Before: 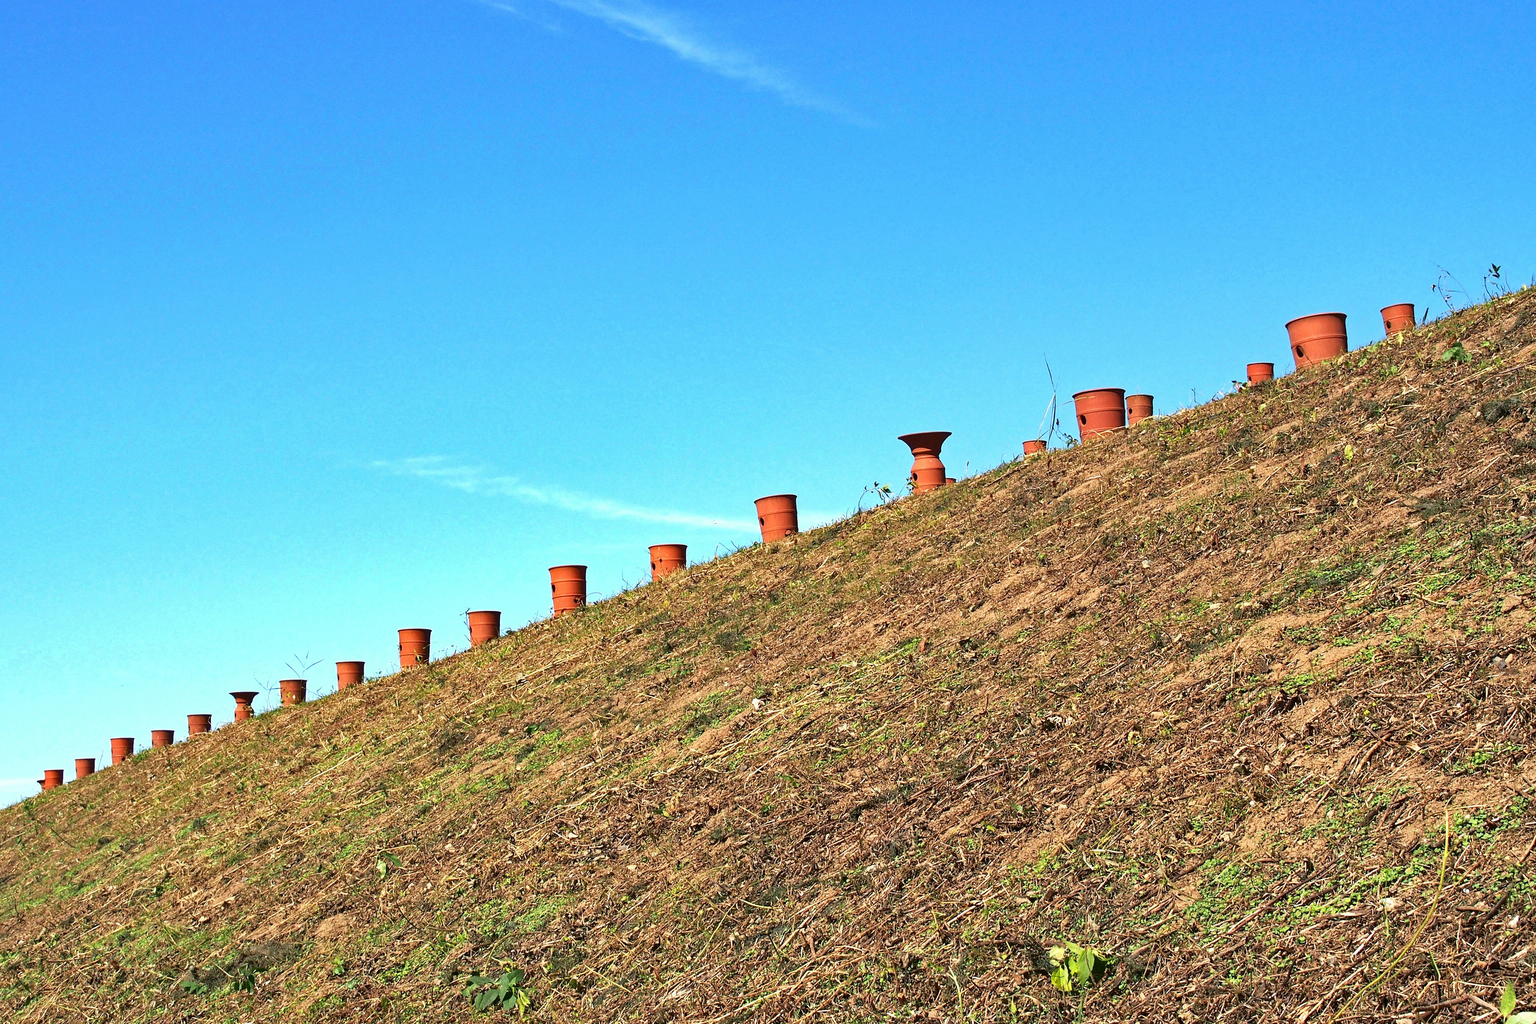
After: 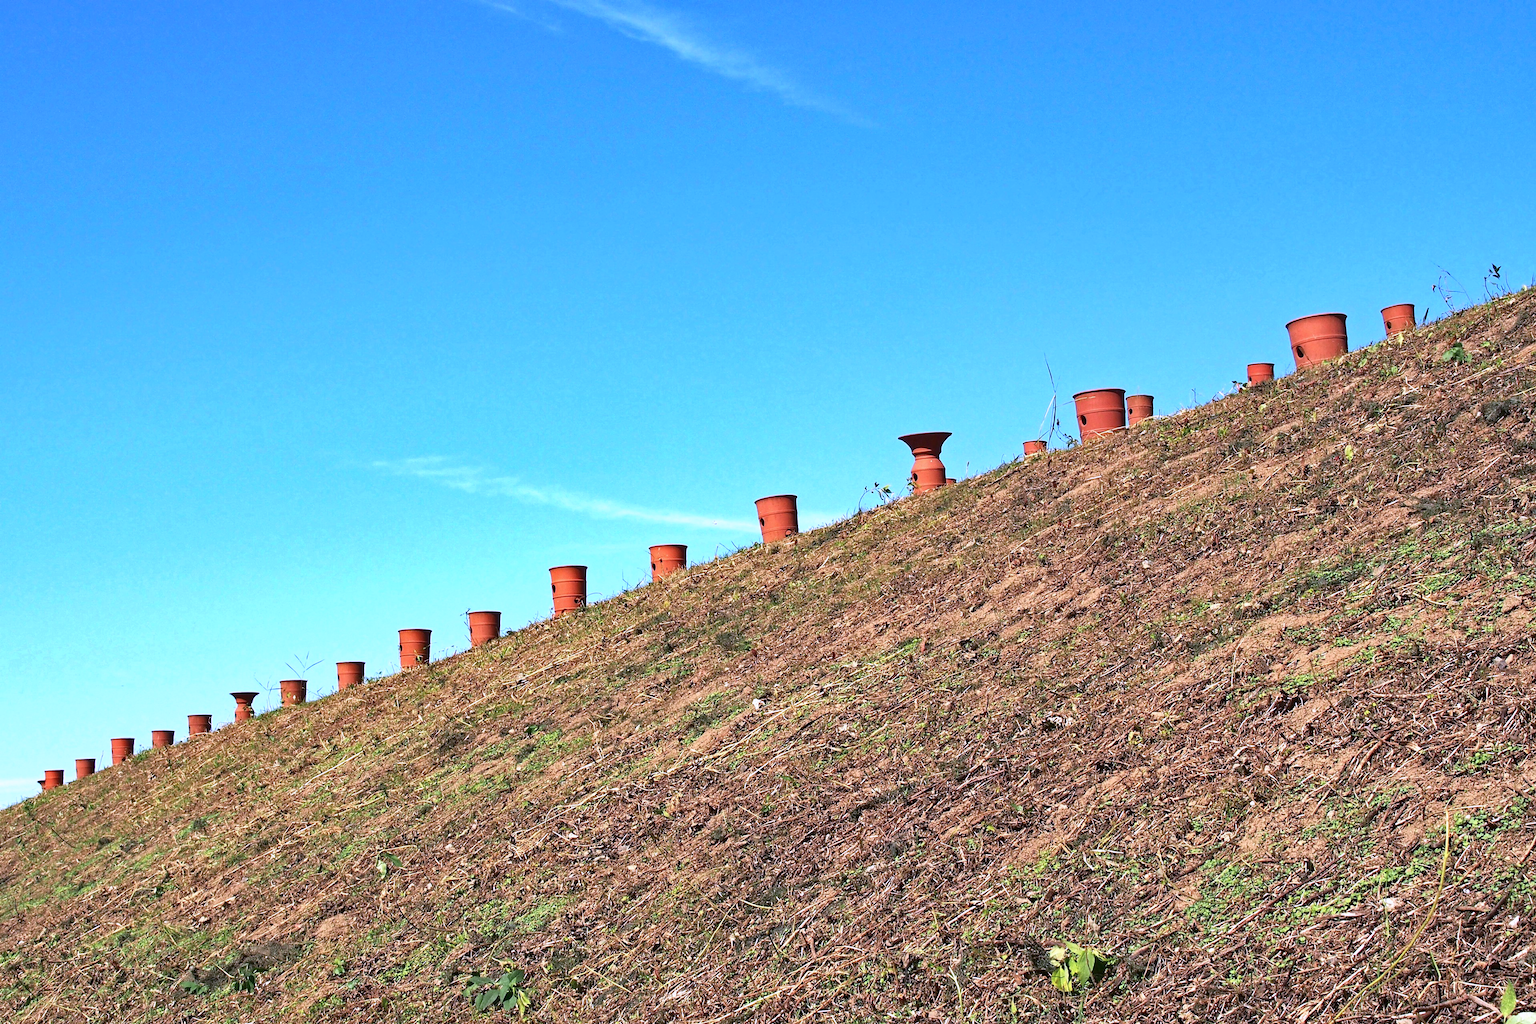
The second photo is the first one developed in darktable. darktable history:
color calibration: illuminant custom, x 0.367, y 0.392, temperature 4432.54 K
